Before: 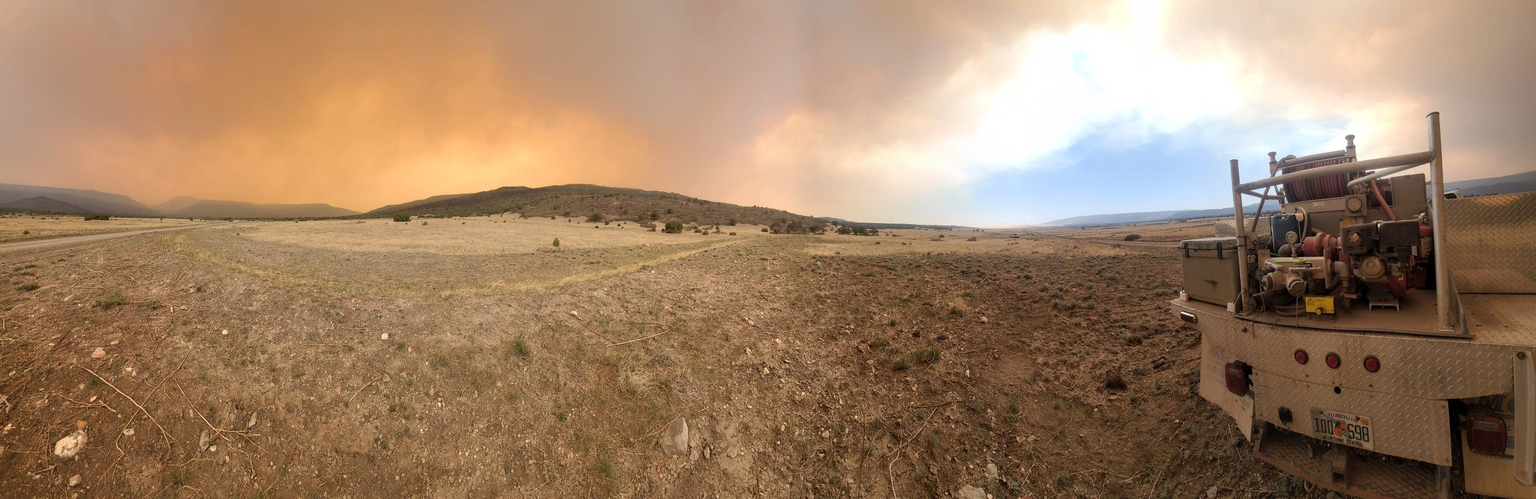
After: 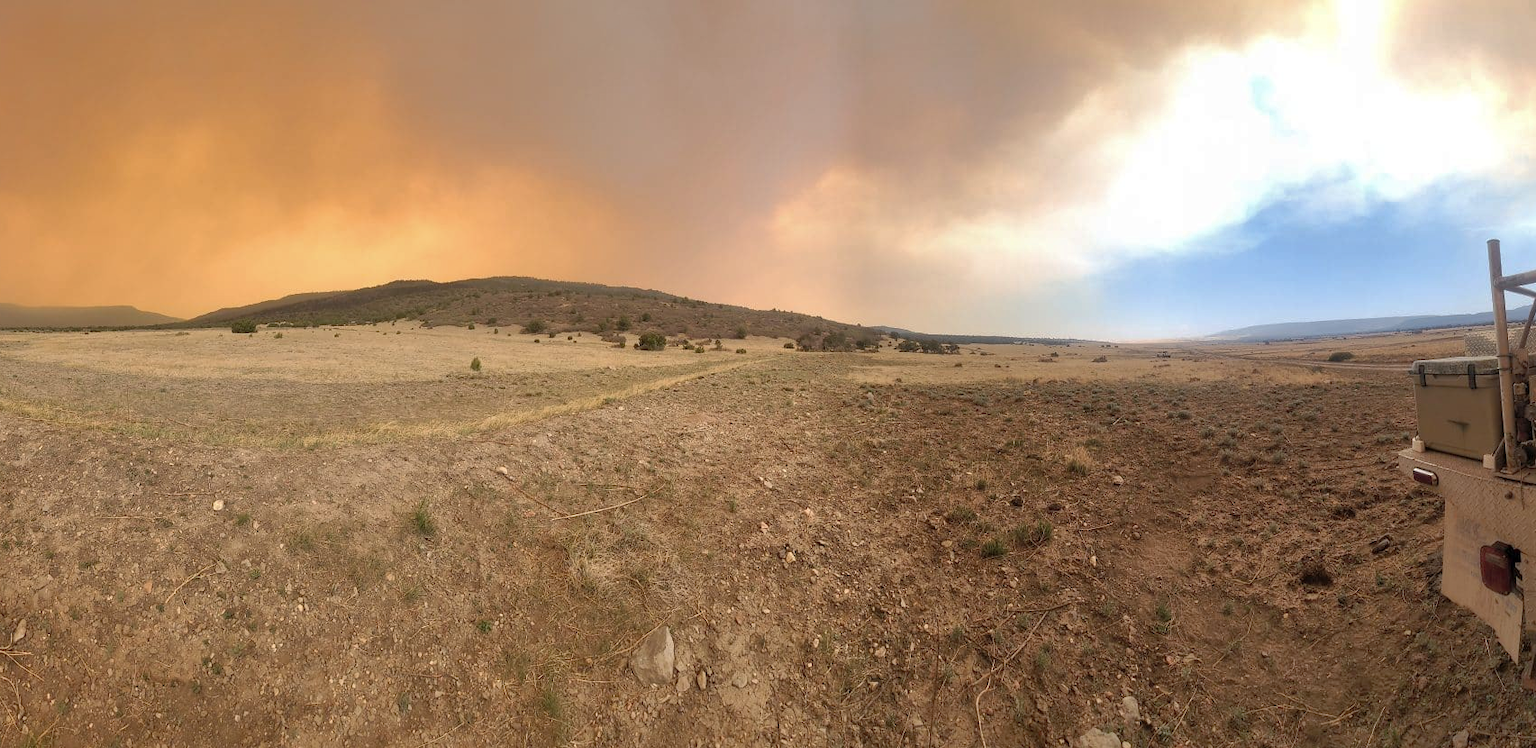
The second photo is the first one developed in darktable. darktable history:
crop and rotate: left 15.613%, right 17.776%
shadows and highlights: highlights color adjustment 55.21%
